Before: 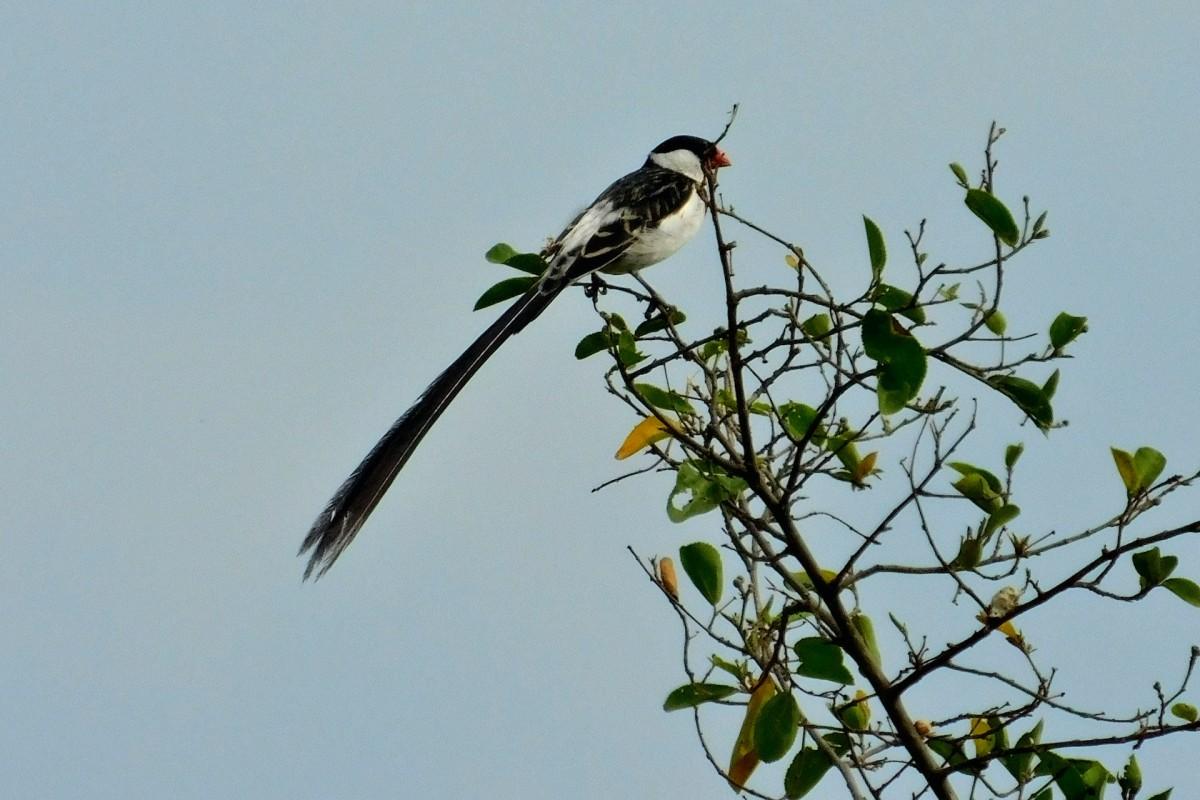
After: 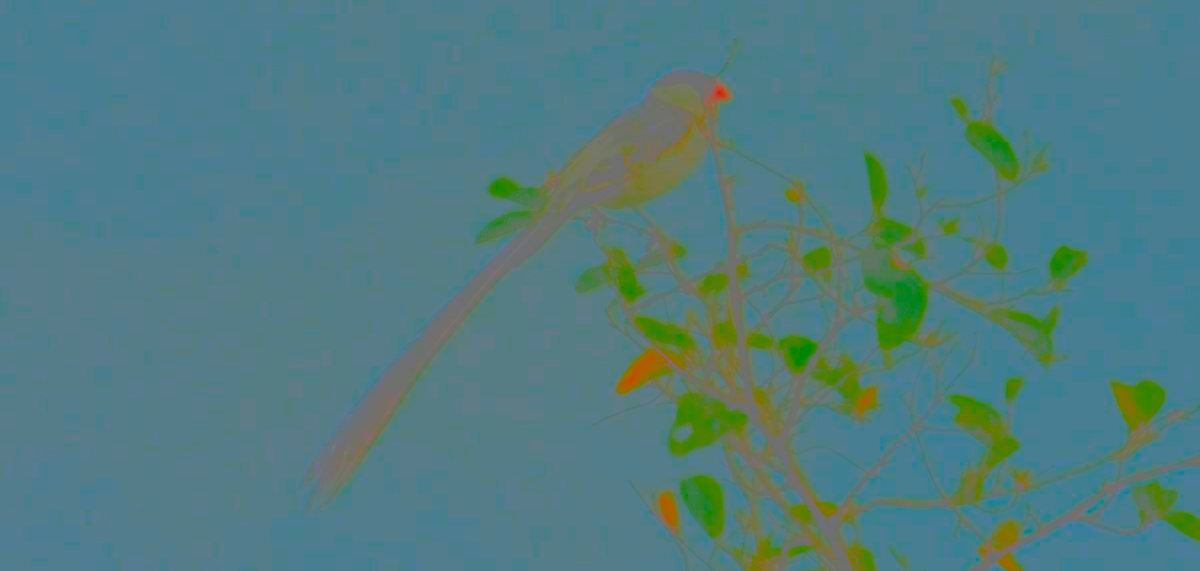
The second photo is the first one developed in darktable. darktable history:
contrast brightness saturation: contrast -0.972, brightness -0.176, saturation 0.739
crop and rotate: top 8.256%, bottom 20.264%
tone curve: curves: ch0 [(0, 0) (0.051, 0.047) (0.102, 0.099) (0.228, 0.275) (0.432, 0.535) (0.695, 0.778) (0.908, 0.946) (1, 1)]; ch1 [(0, 0) (0.339, 0.298) (0.402, 0.363) (0.453, 0.421) (0.483, 0.469) (0.494, 0.493) (0.504, 0.501) (0.527, 0.538) (0.563, 0.595) (0.597, 0.632) (1, 1)]; ch2 [(0, 0) (0.48, 0.48) (0.504, 0.5) (0.539, 0.554) (0.59, 0.63) (0.642, 0.684) (0.824, 0.815) (1, 1)], preserve colors none
